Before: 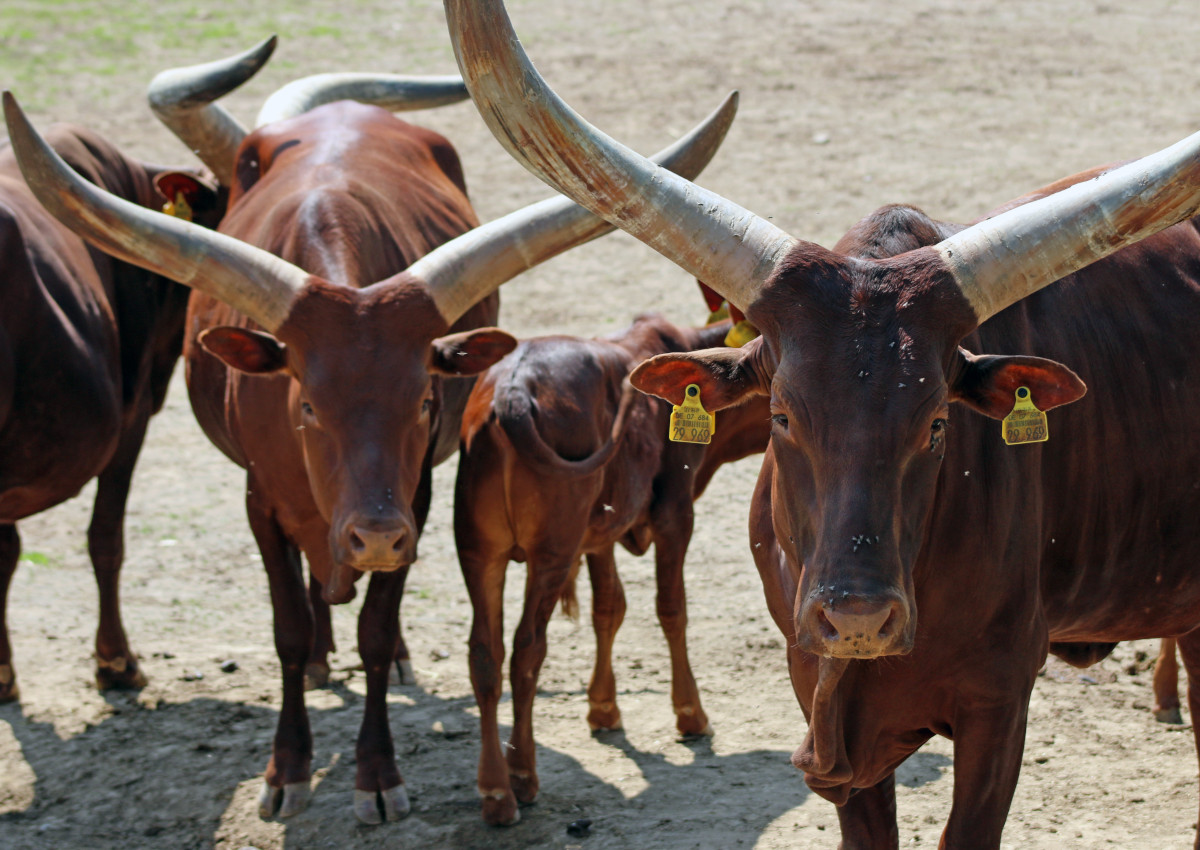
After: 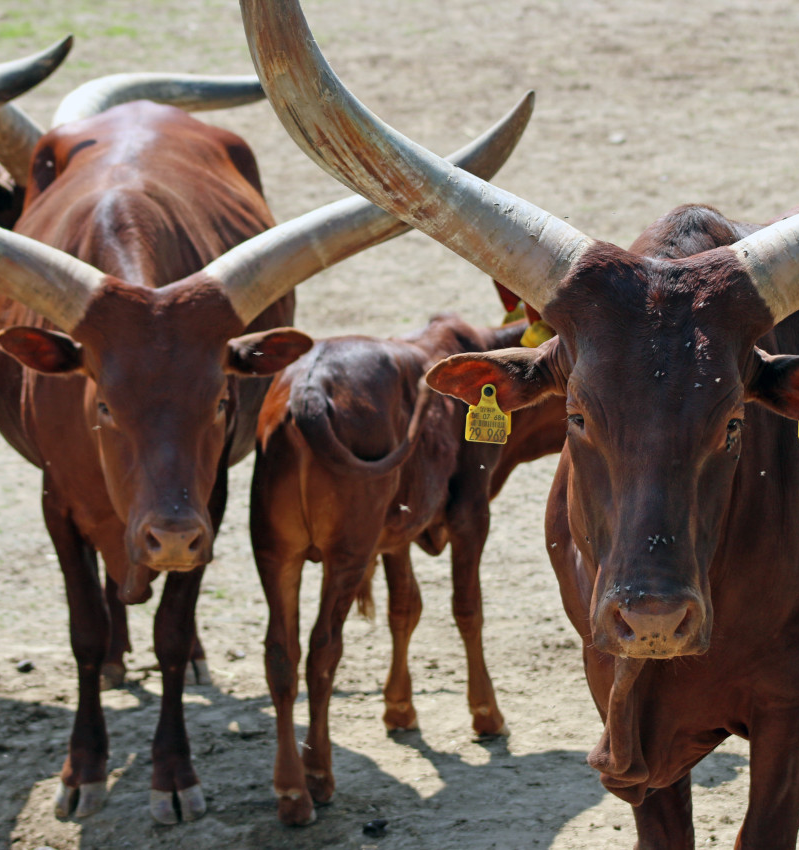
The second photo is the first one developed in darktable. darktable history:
crop: left 17.026%, right 16.38%
